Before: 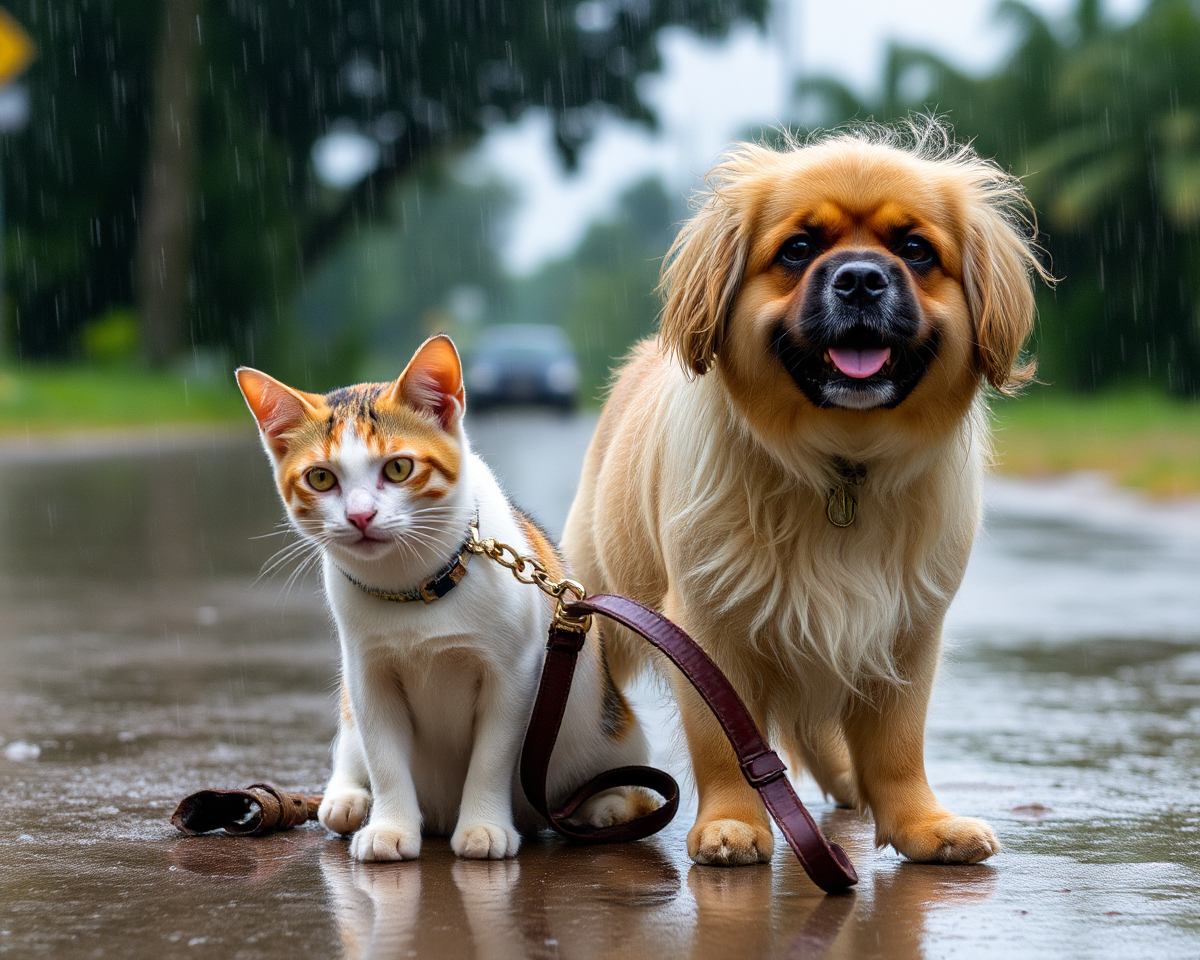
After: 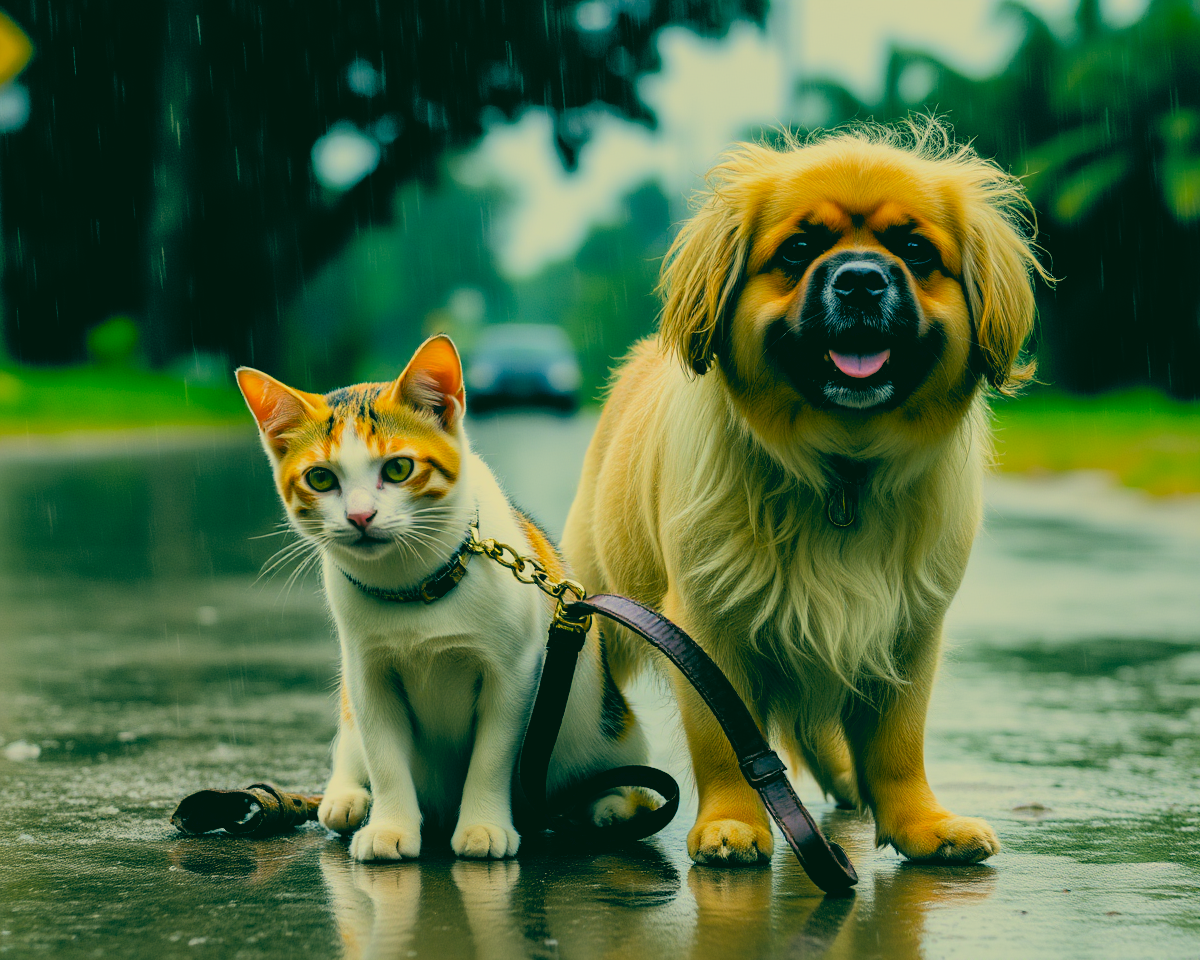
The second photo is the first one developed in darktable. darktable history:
filmic rgb: black relative exposure -5.05 EV, white relative exposure 3.99 EV, threshold 6 EV, hardness 2.9, contrast 1.3, highlights saturation mix -31.22%, color science v6 (2022), enable highlight reconstruction true
contrast brightness saturation: brightness -0.023, saturation 0.344
color correction: highlights a* 1.82, highlights b* 34.45, shadows a* -36.96, shadows b* -6.19
shadows and highlights: on, module defaults
